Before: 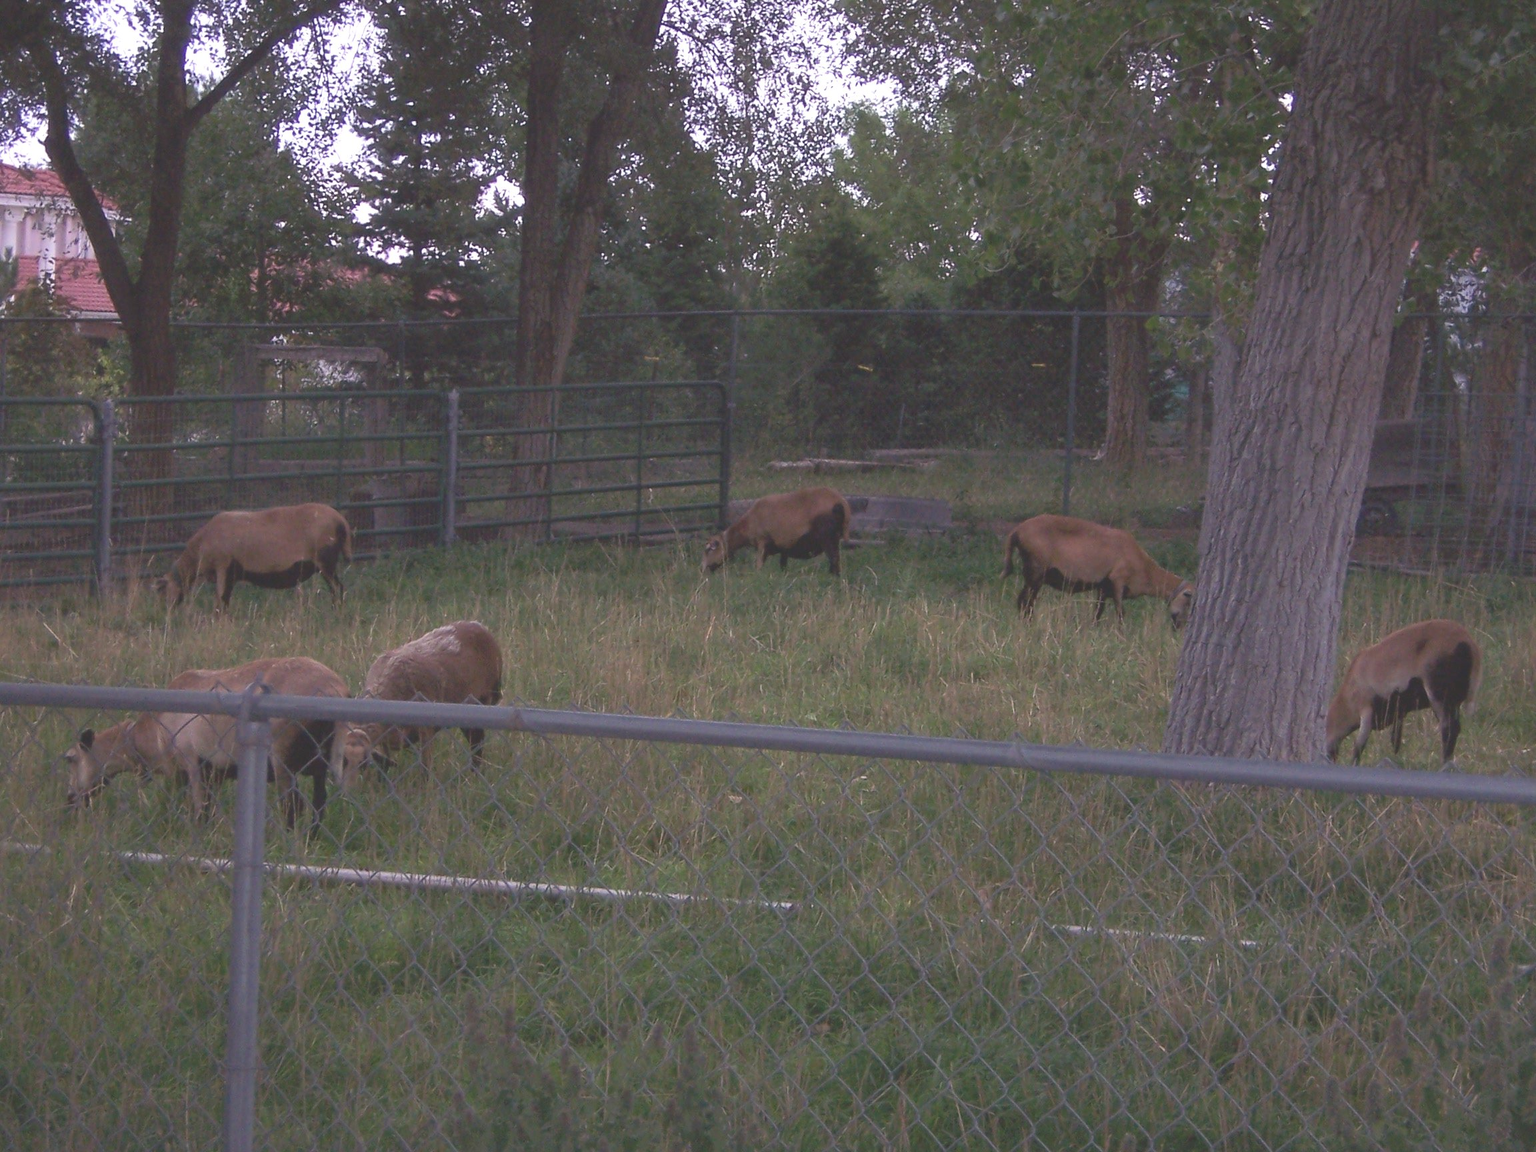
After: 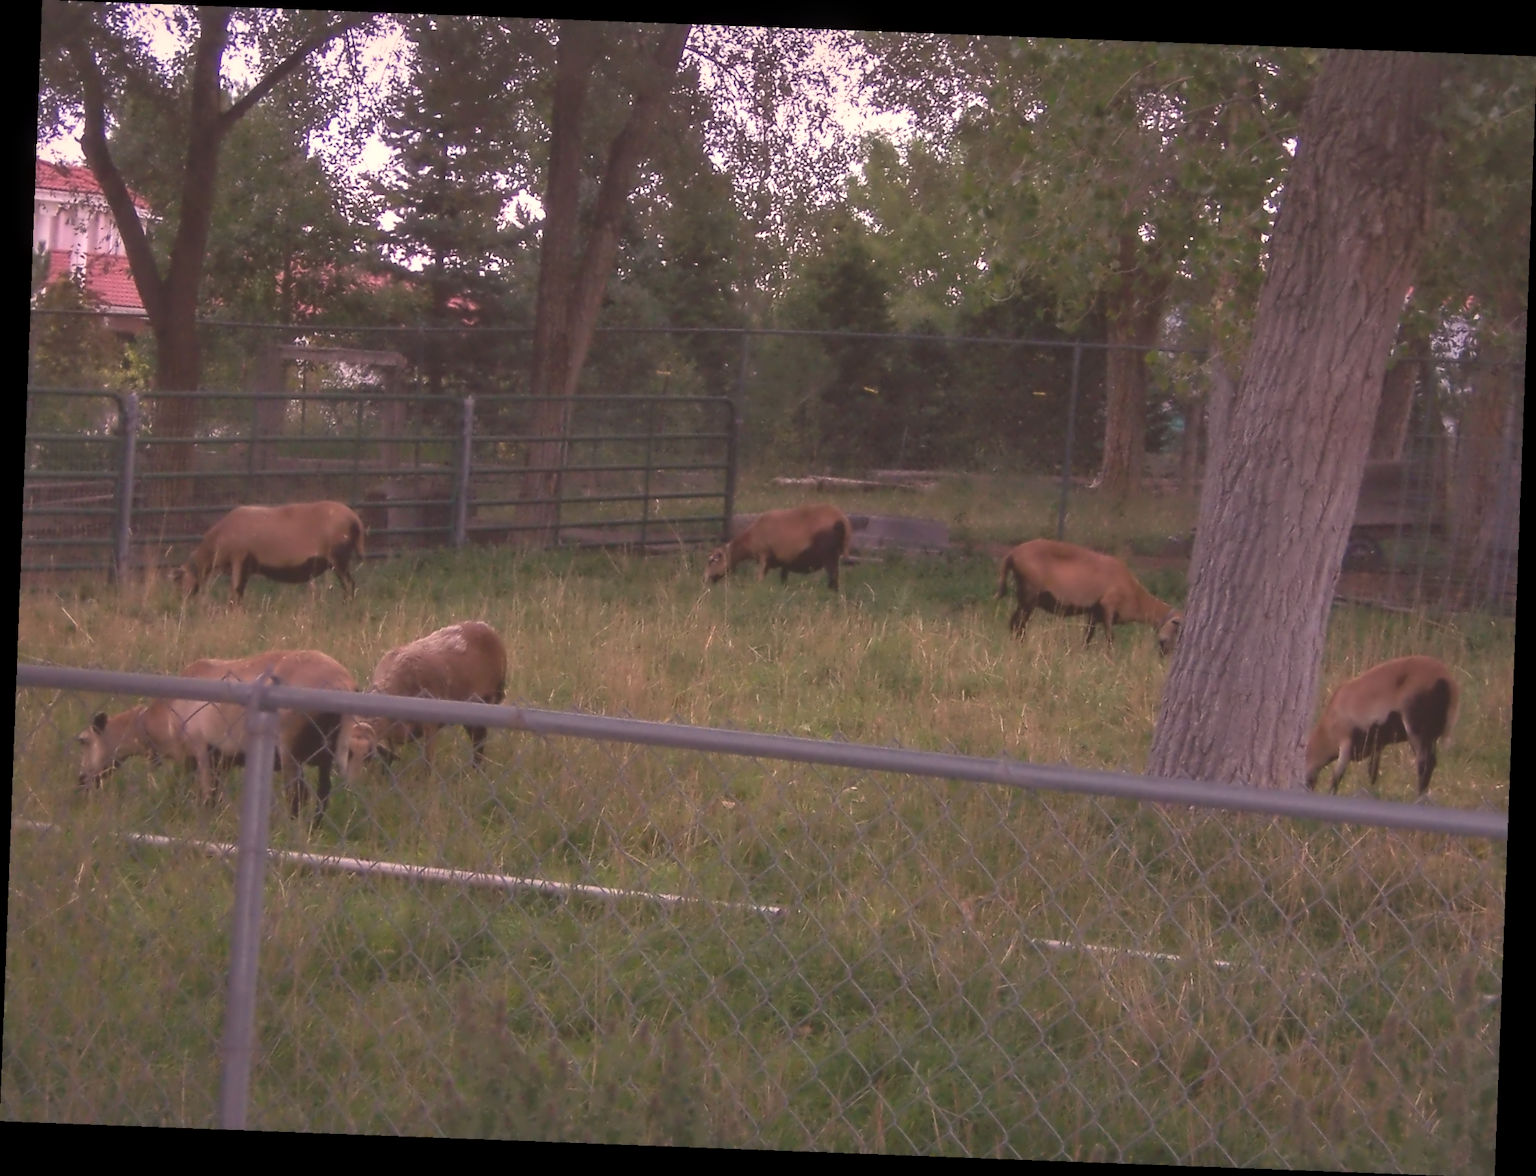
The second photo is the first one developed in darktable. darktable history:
white balance: red 1.127, blue 0.943
local contrast: on, module defaults
contrast equalizer: octaves 7, y [[0.5 ×6], [0.5 ×6], [0.5 ×6], [0, 0.033, 0.067, 0.1, 0.133, 0.167], [0, 0.05, 0.1, 0.15, 0.2, 0.25]]
rotate and perspective: rotation 2.17°, automatic cropping off
tone equalizer: -8 EV -0.55 EV
color balance: output saturation 120%
